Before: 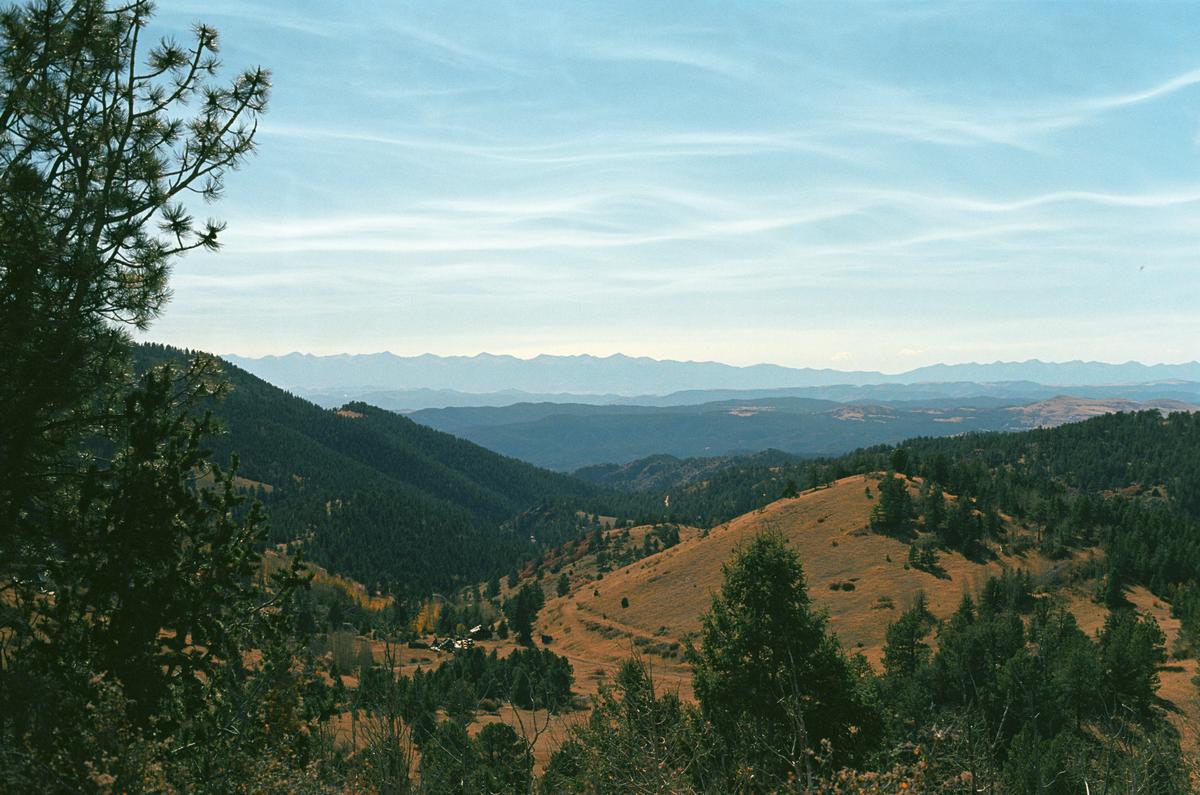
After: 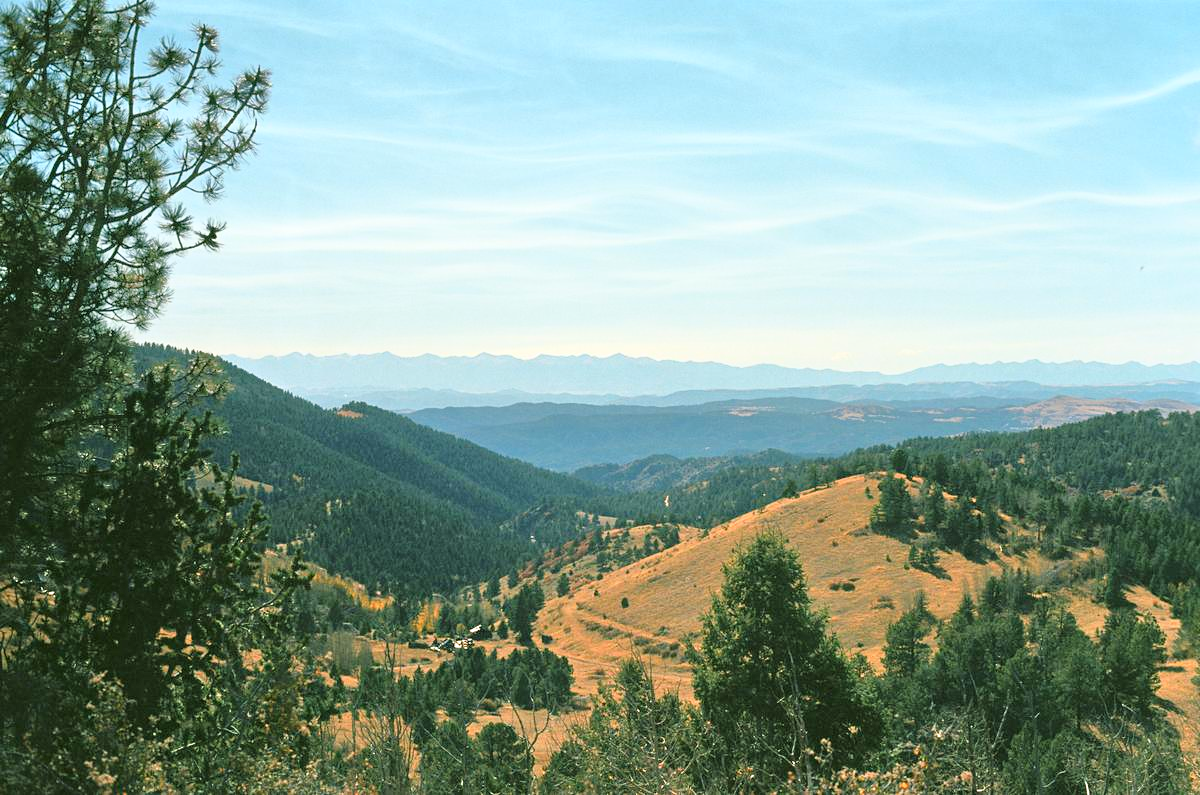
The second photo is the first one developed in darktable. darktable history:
tone equalizer: -7 EV 0.15 EV, -6 EV 0.6 EV, -5 EV 1.15 EV, -4 EV 1.33 EV, -3 EV 1.15 EV, -2 EV 0.6 EV, -1 EV 0.15 EV, mask exposure compensation -0.5 EV
base curve: curves: ch0 [(0, 0) (0.666, 0.806) (1, 1)]
